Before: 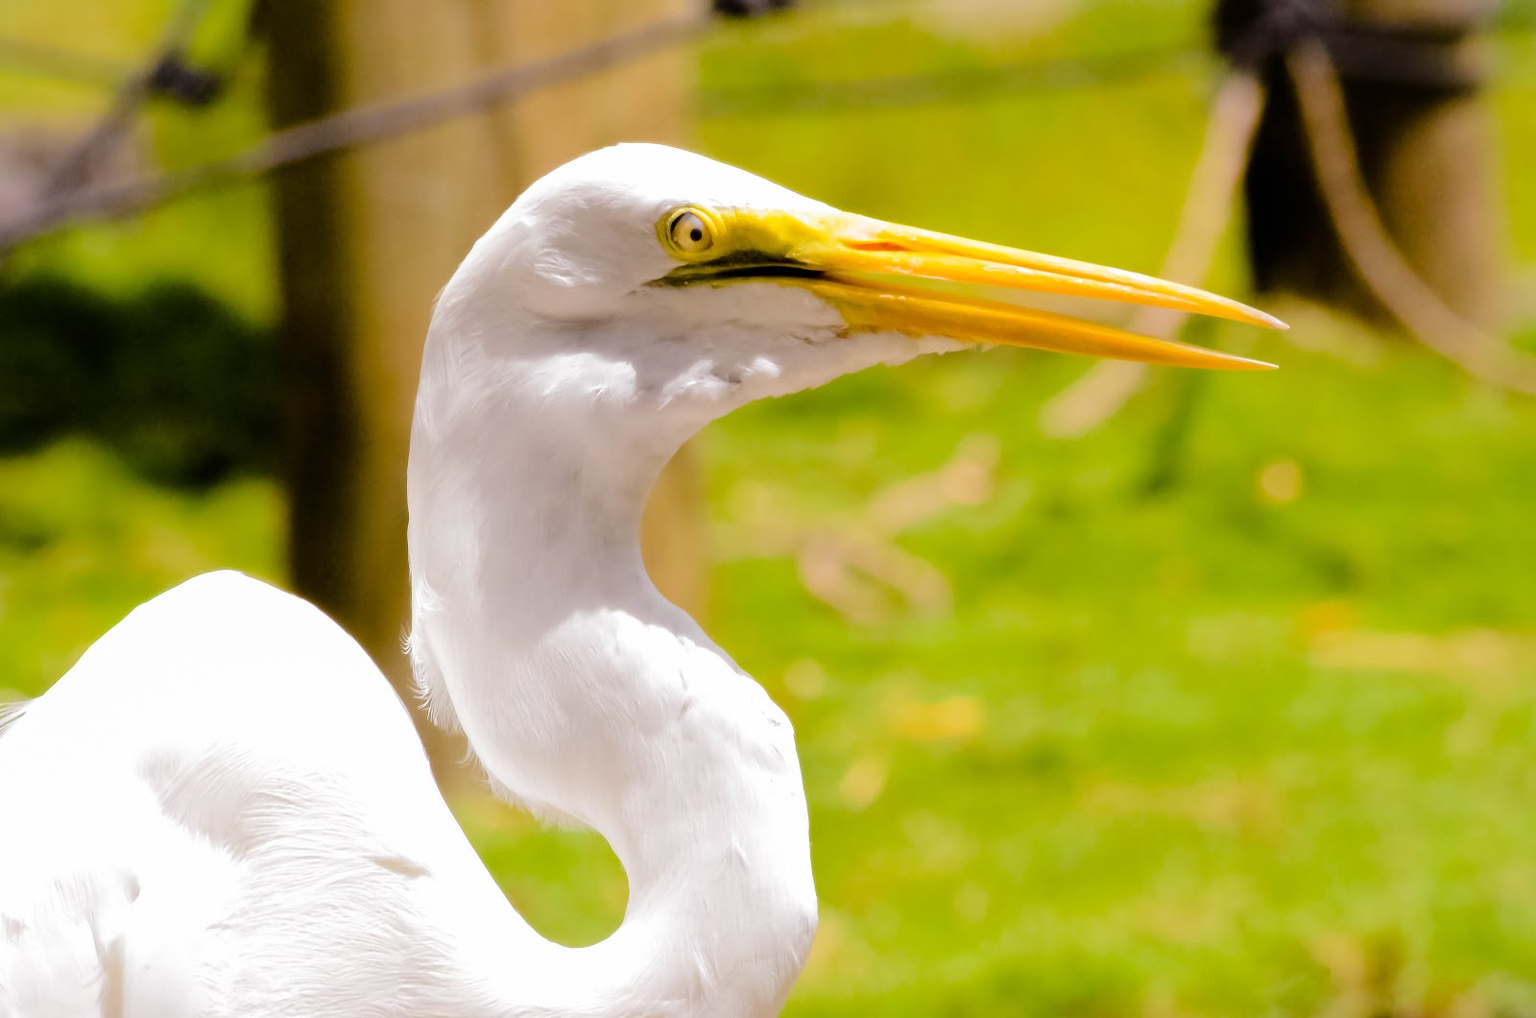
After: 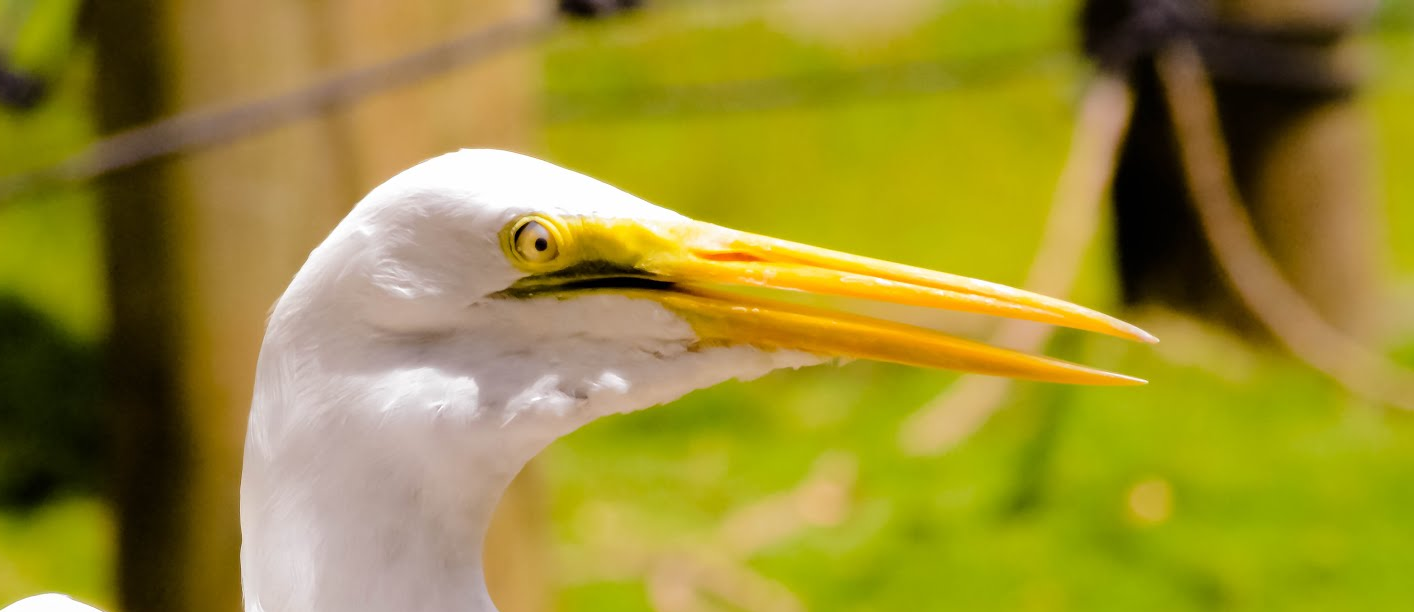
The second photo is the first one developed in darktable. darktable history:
crop and rotate: left 11.595%, bottom 42.174%
